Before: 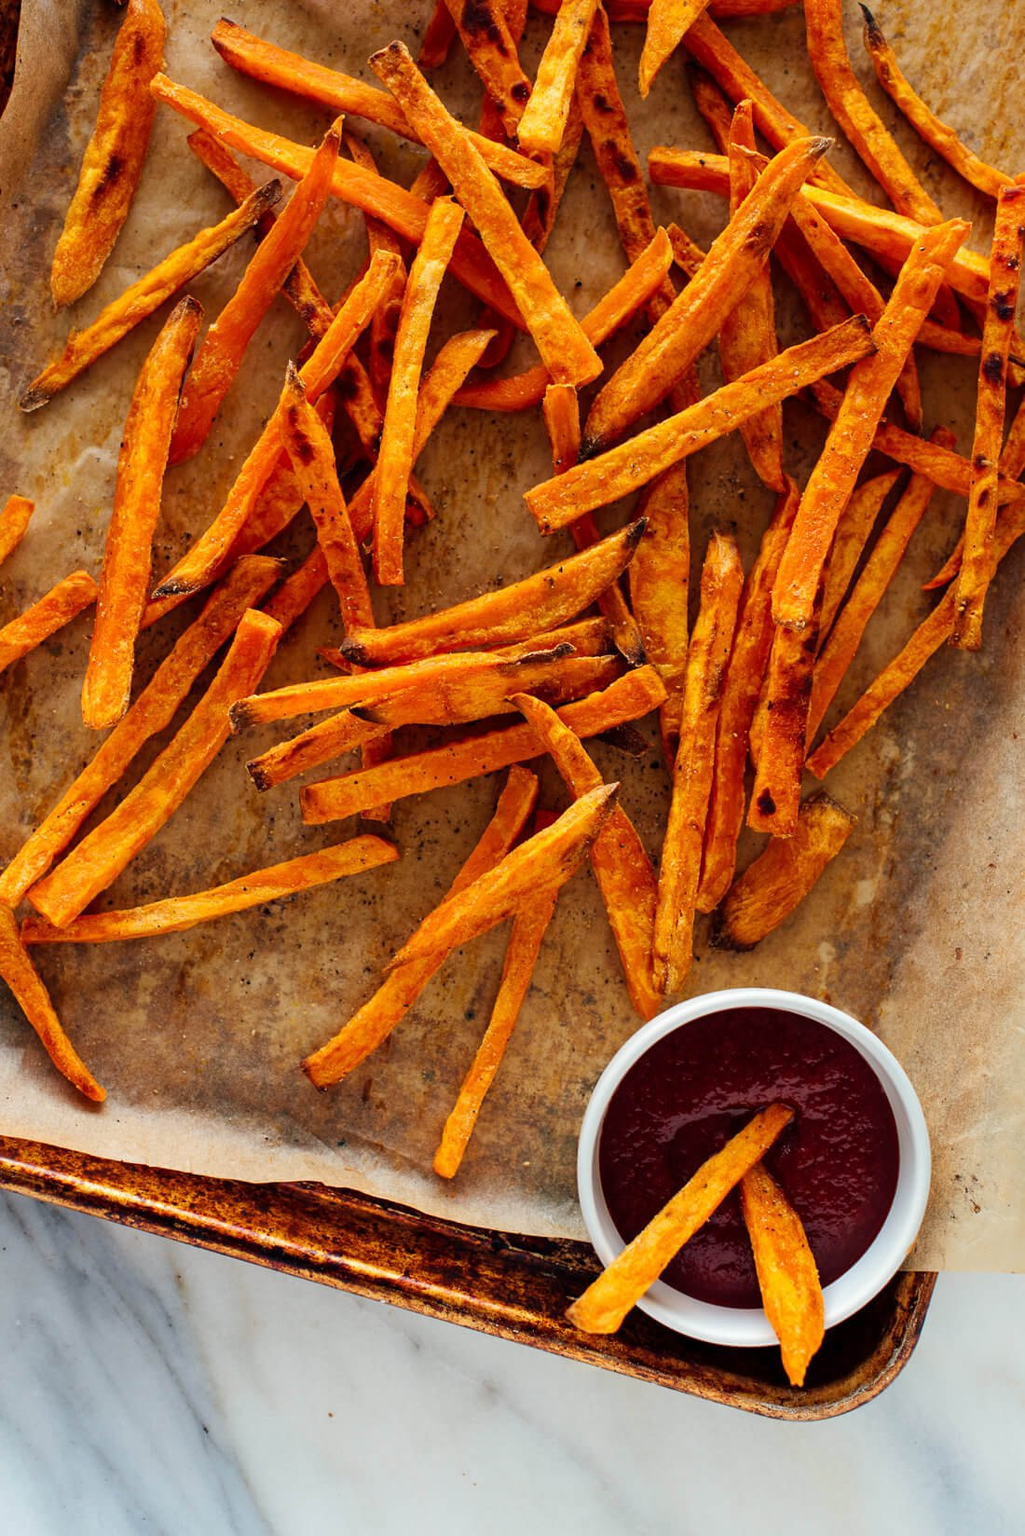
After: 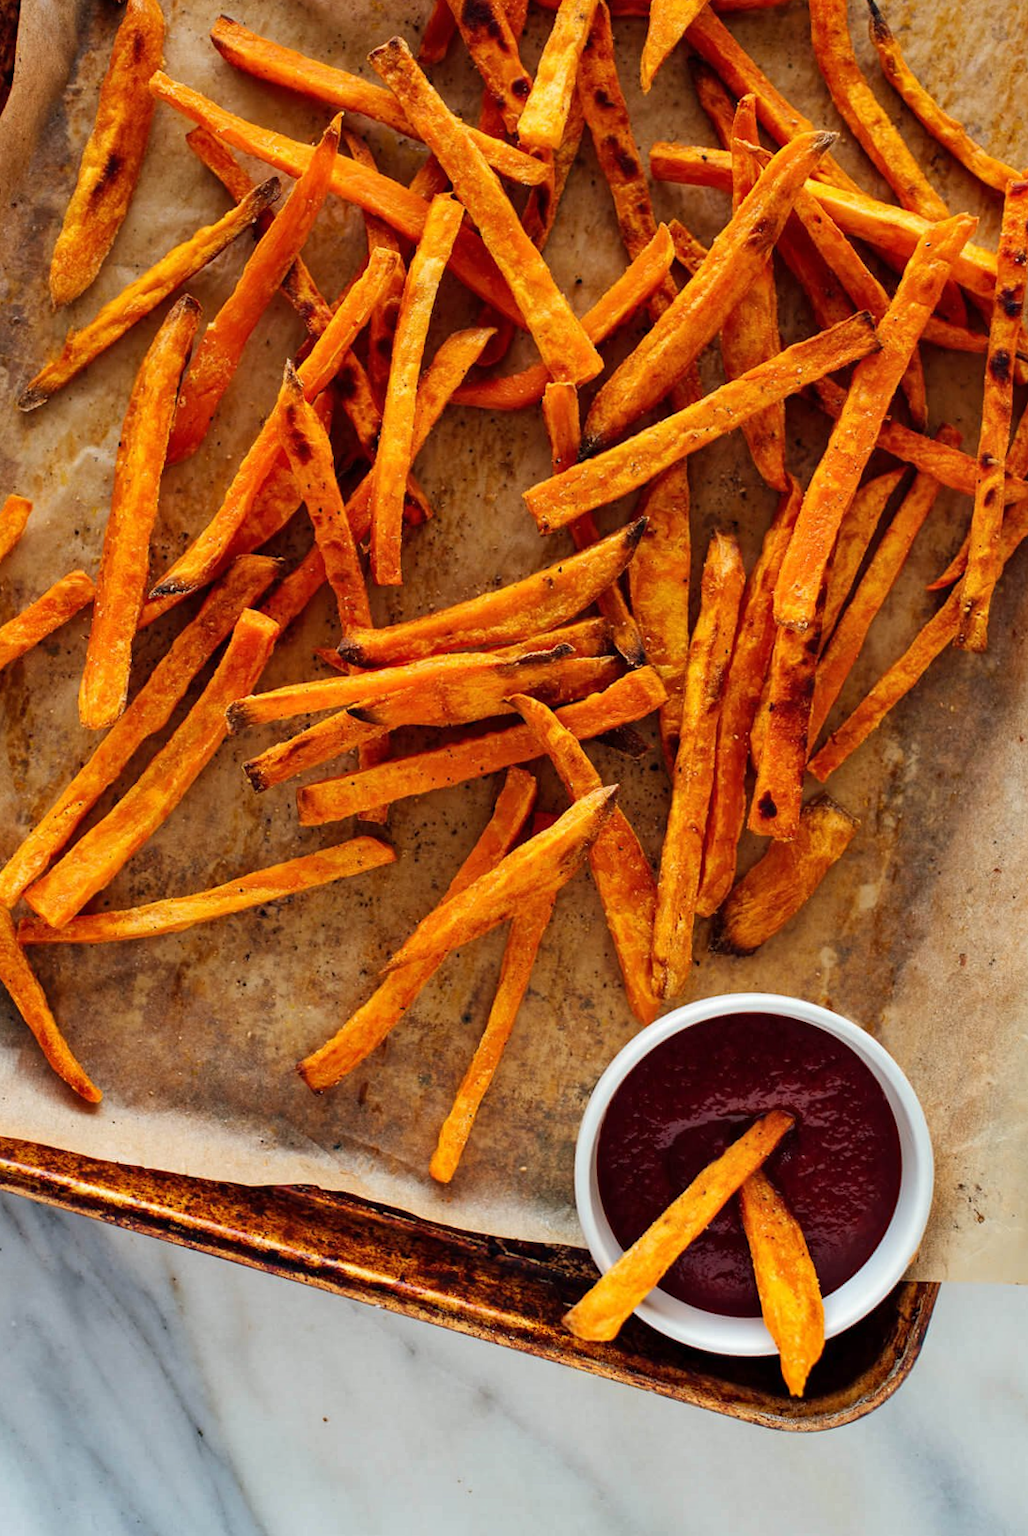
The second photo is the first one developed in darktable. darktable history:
shadows and highlights: soften with gaussian
rotate and perspective: rotation 0.192°, lens shift (horizontal) -0.015, crop left 0.005, crop right 0.996, crop top 0.006, crop bottom 0.99
